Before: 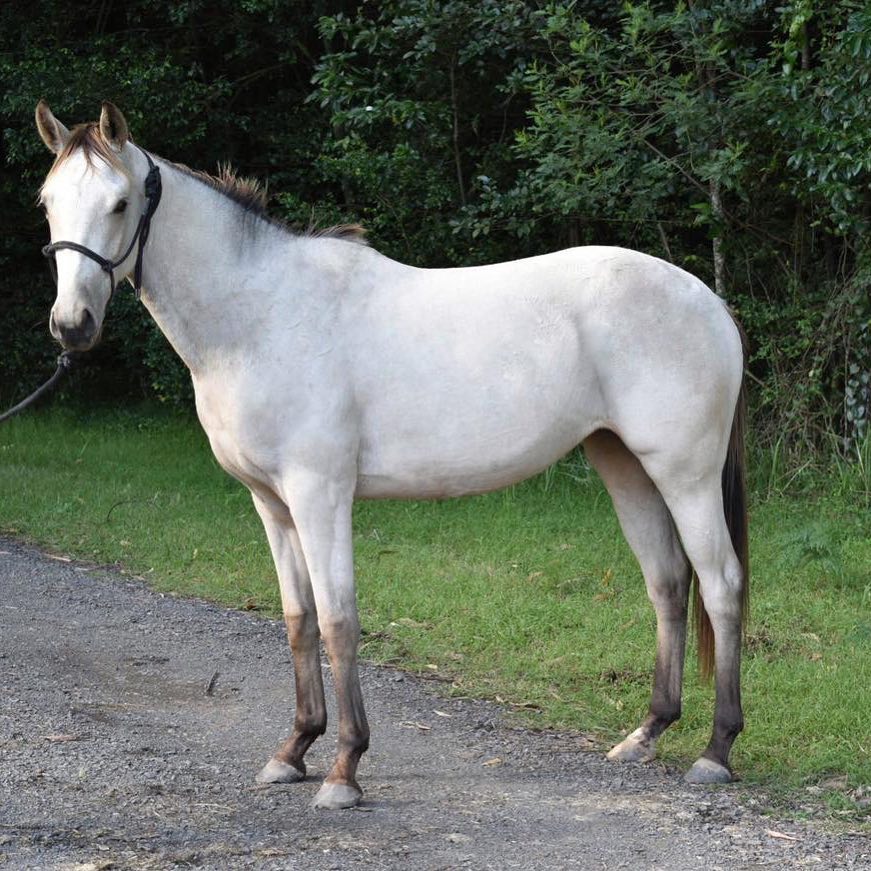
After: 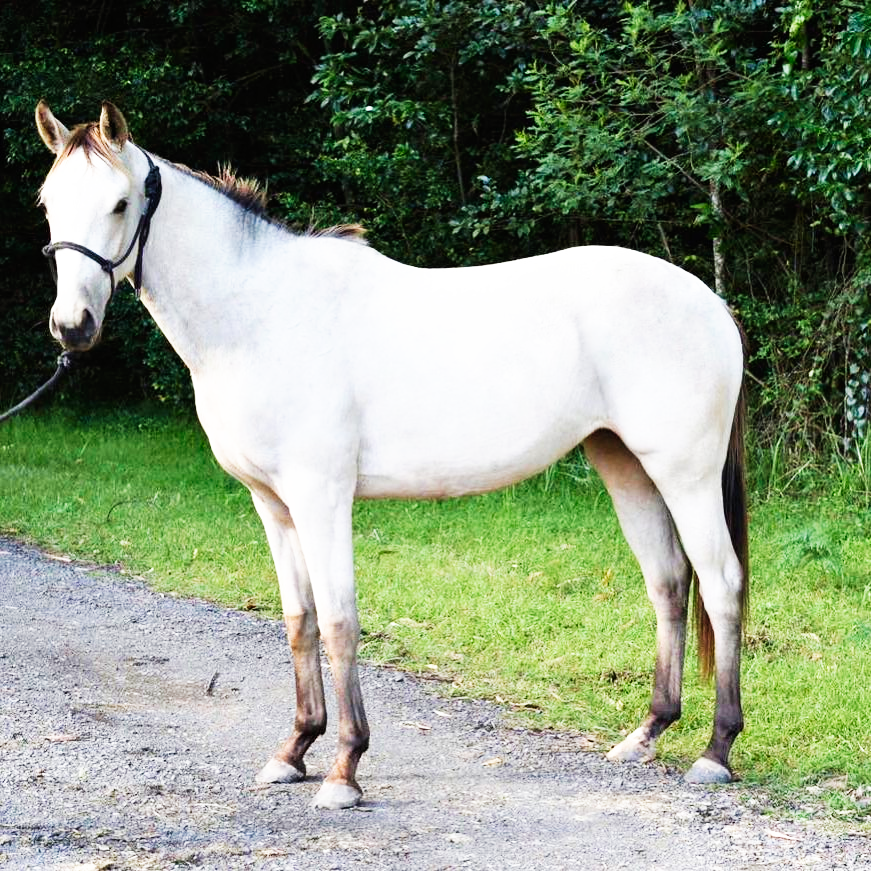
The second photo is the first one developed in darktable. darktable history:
velvia: on, module defaults
base curve: curves: ch0 [(0, 0) (0.007, 0.004) (0.027, 0.03) (0.046, 0.07) (0.207, 0.54) (0.442, 0.872) (0.673, 0.972) (1, 1)], preserve colors none
